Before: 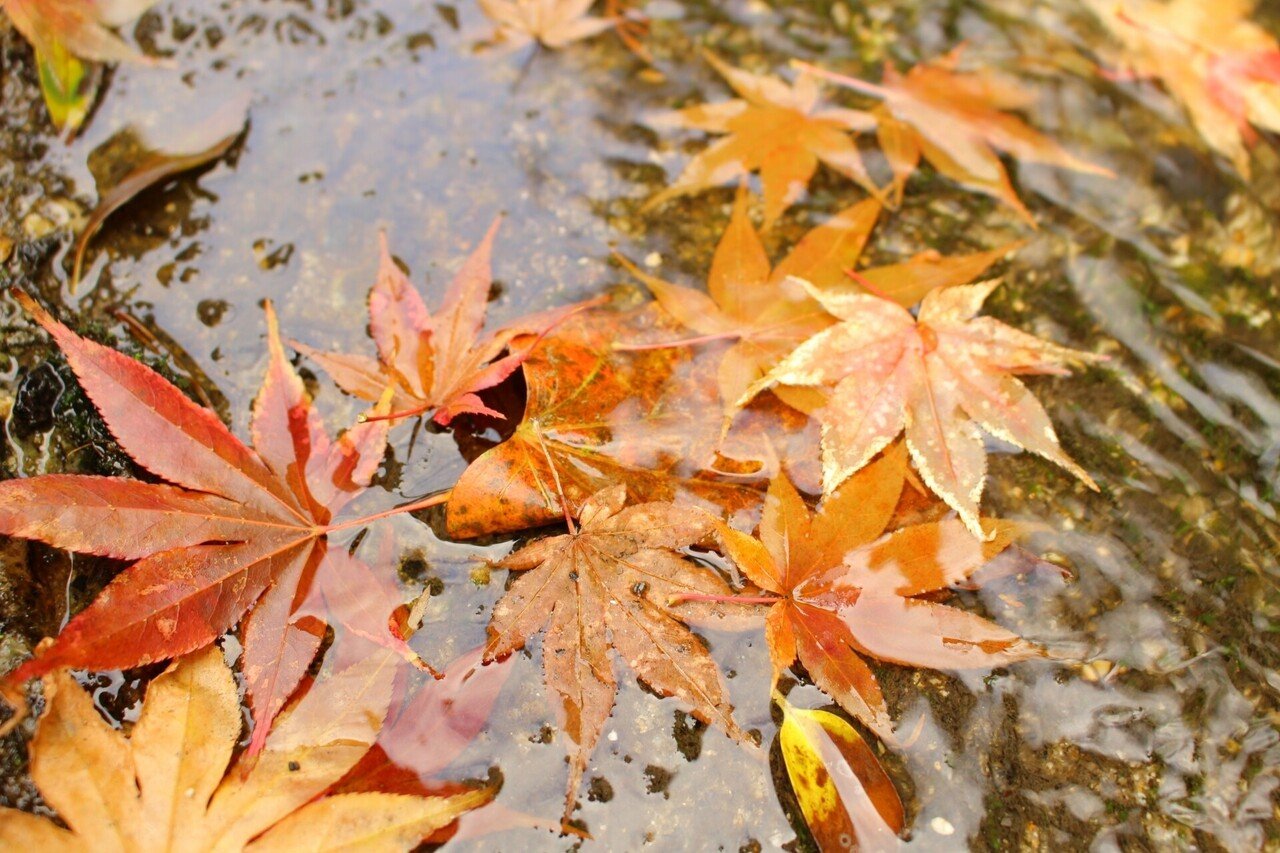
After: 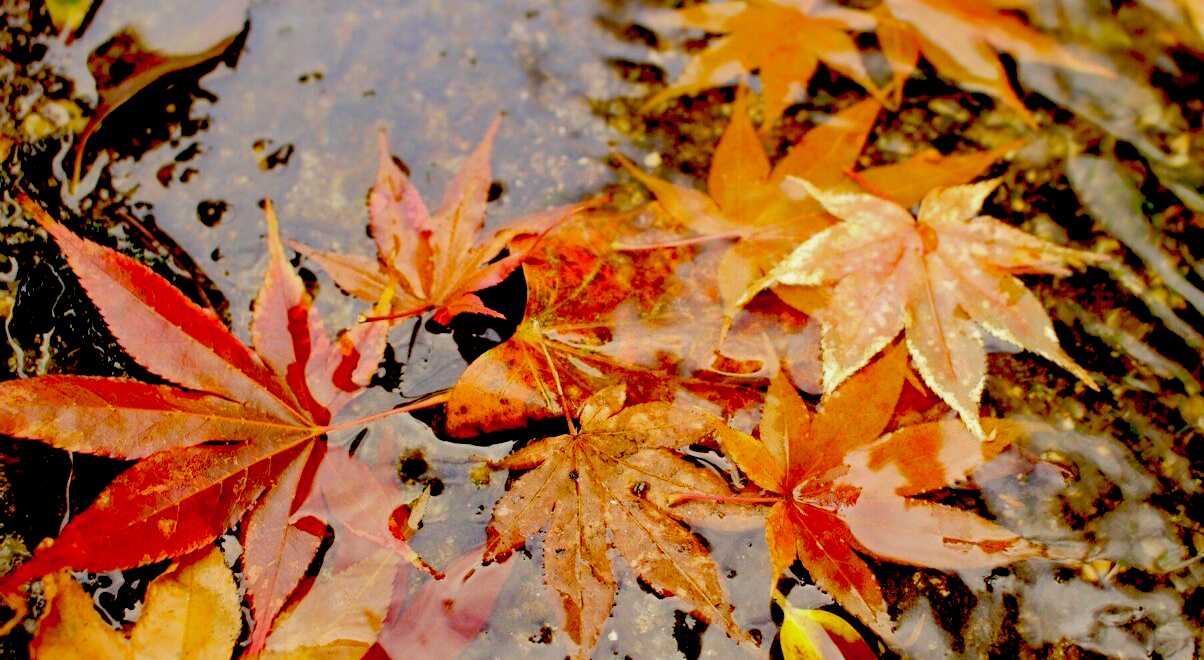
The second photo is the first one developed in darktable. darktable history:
exposure: black level correction 0.099, exposure -0.086 EV, compensate exposure bias true, compensate highlight preservation false
crop and rotate: angle 0.042°, top 11.725%, right 5.796%, bottom 10.774%
shadows and highlights: on, module defaults
tone curve: curves: ch0 [(0, 0) (0.003, 0.012) (0.011, 0.015) (0.025, 0.027) (0.044, 0.045) (0.069, 0.064) (0.1, 0.093) (0.136, 0.133) (0.177, 0.177) (0.224, 0.221) (0.277, 0.272) (0.335, 0.342) (0.399, 0.398) (0.468, 0.462) (0.543, 0.547) (0.623, 0.624) (0.709, 0.711) (0.801, 0.792) (0.898, 0.889) (1, 1)], preserve colors none
